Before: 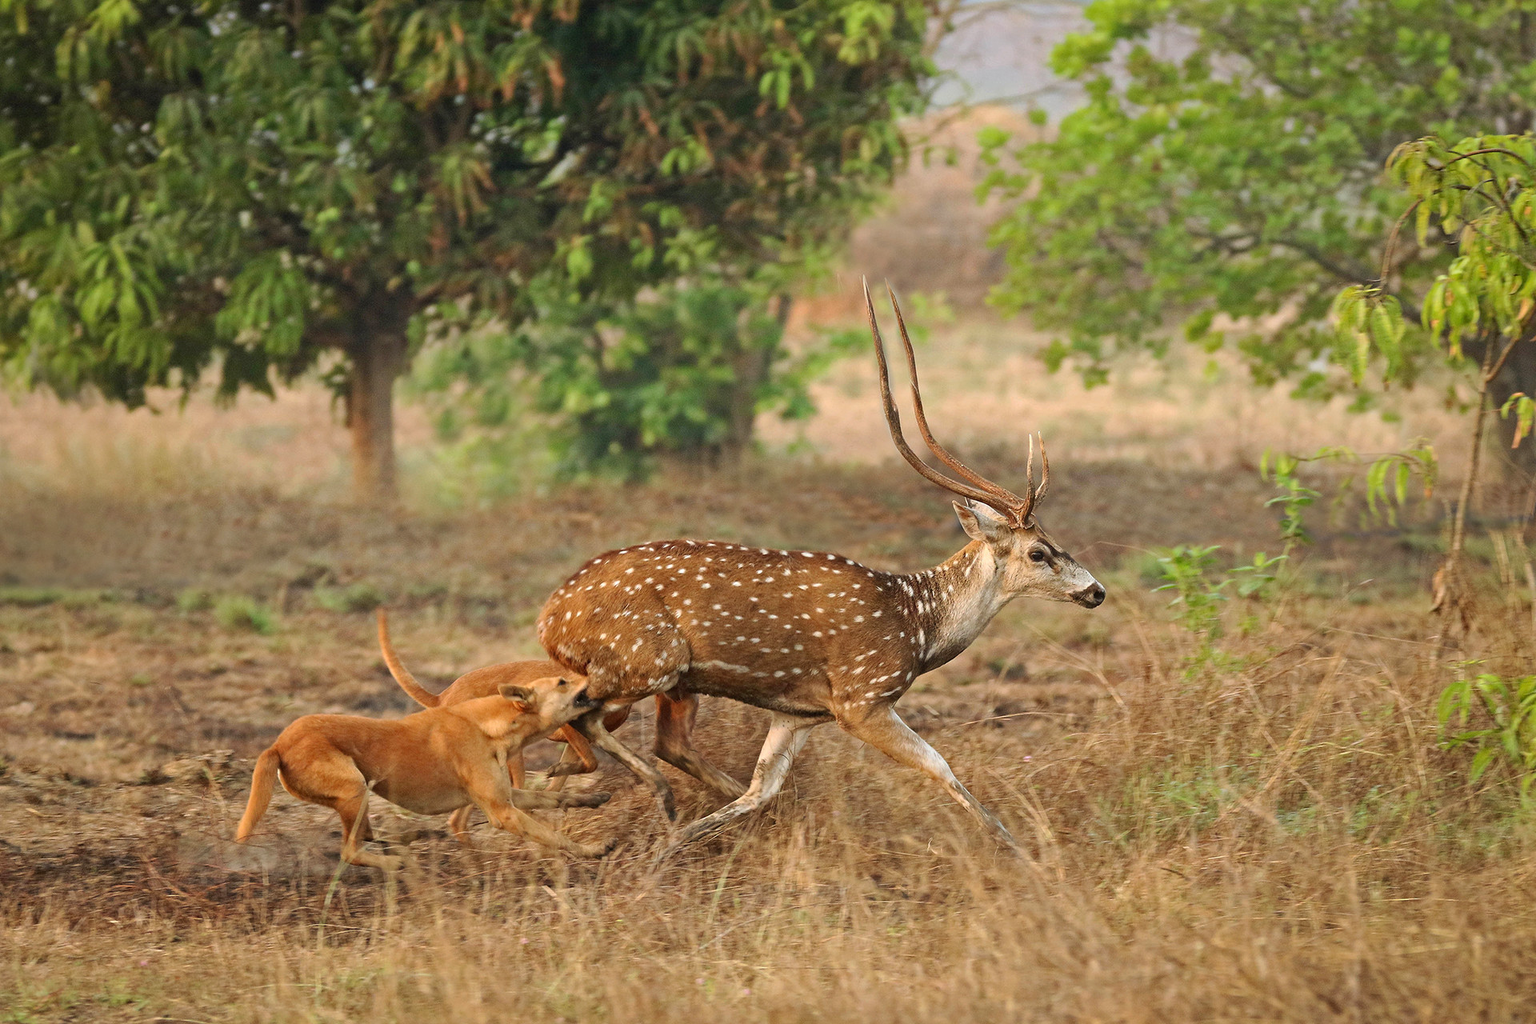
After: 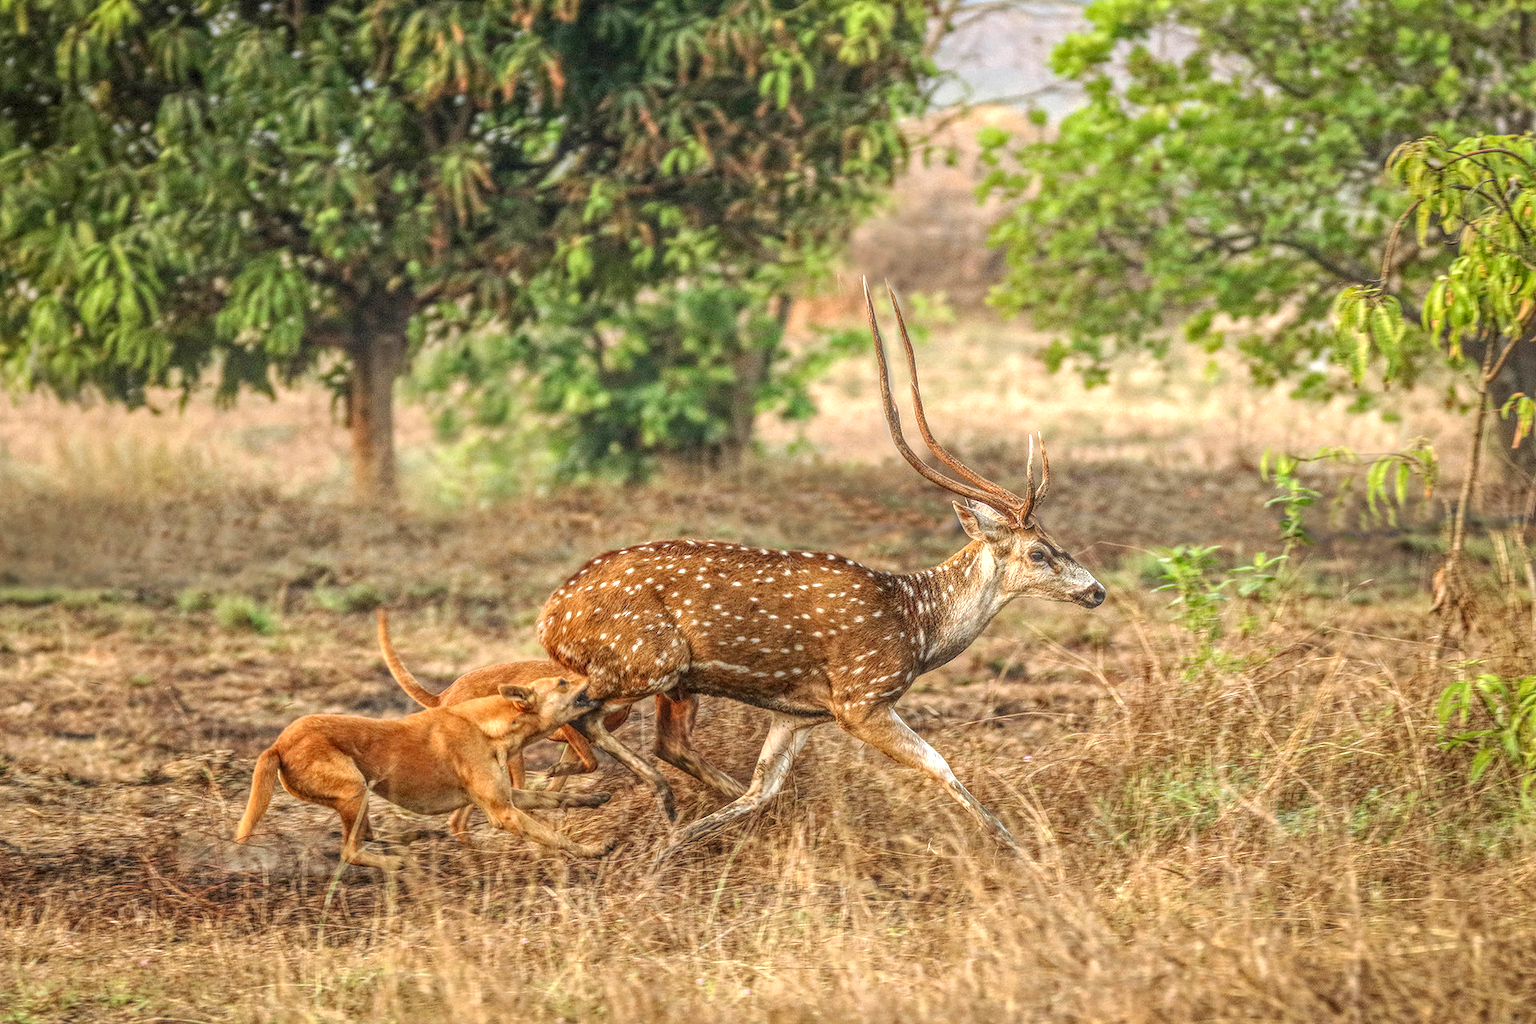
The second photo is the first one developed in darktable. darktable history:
local contrast: highlights 0%, shadows 0%, detail 200%, midtone range 0.25
exposure: exposure 0.507 EV, compensate highlight preservation false
